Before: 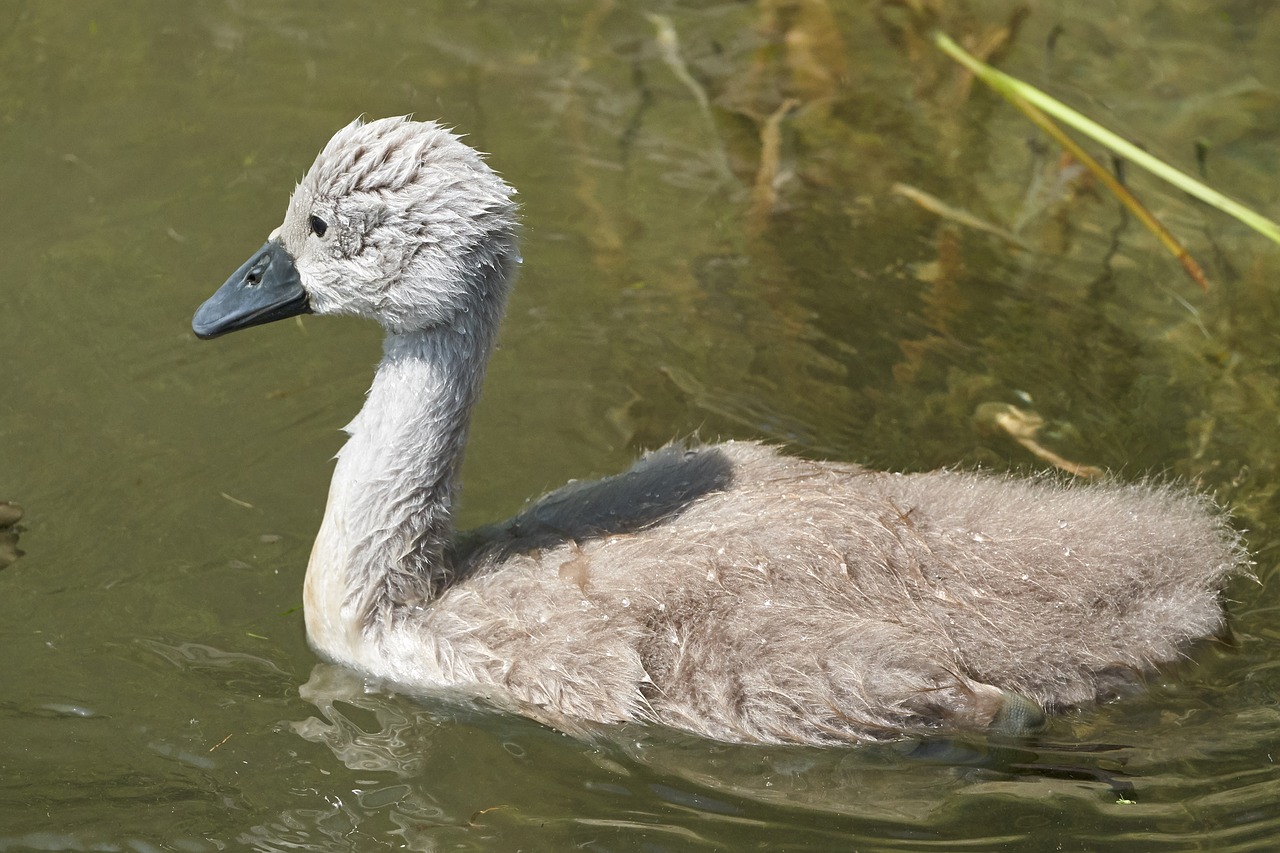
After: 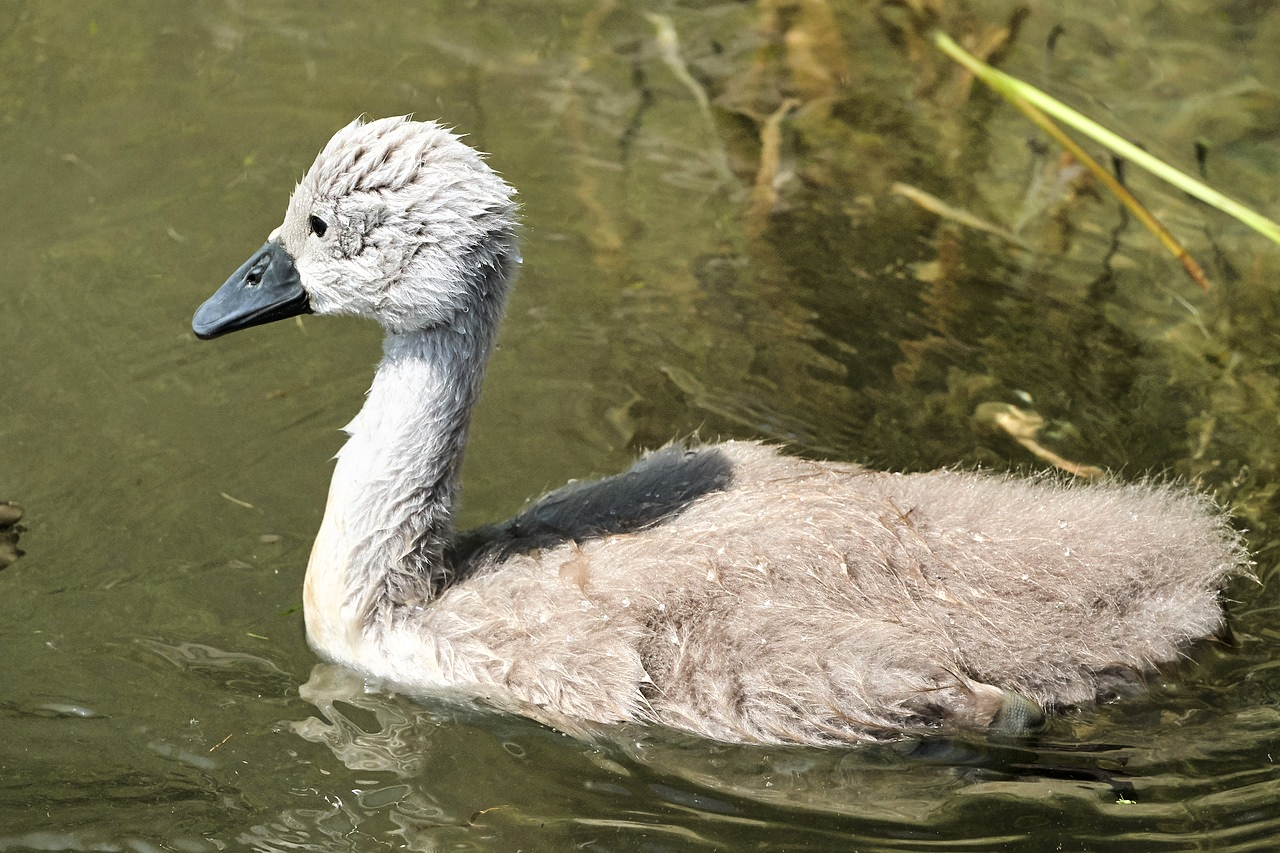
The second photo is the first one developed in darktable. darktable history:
tone curve: curves: ch0 [(0, 0) (0.003, 0) (0.011, 0.001) (0.025, 0.001) (0.044, 0.003) (0.069, 0.009) (0.1, 0.018) (0.136, 0.032) (0.177, 0.074) (0.224, 0.13) (0.277, 0.218) (0.335, 0.321) (0.399, 0.425) (0.468, 0.523) (0.543, 0.617) (0.623, 0.708) (0.709, 0.789) (0.801, 0.873) (0.898, 0.967) (1, 1)]
